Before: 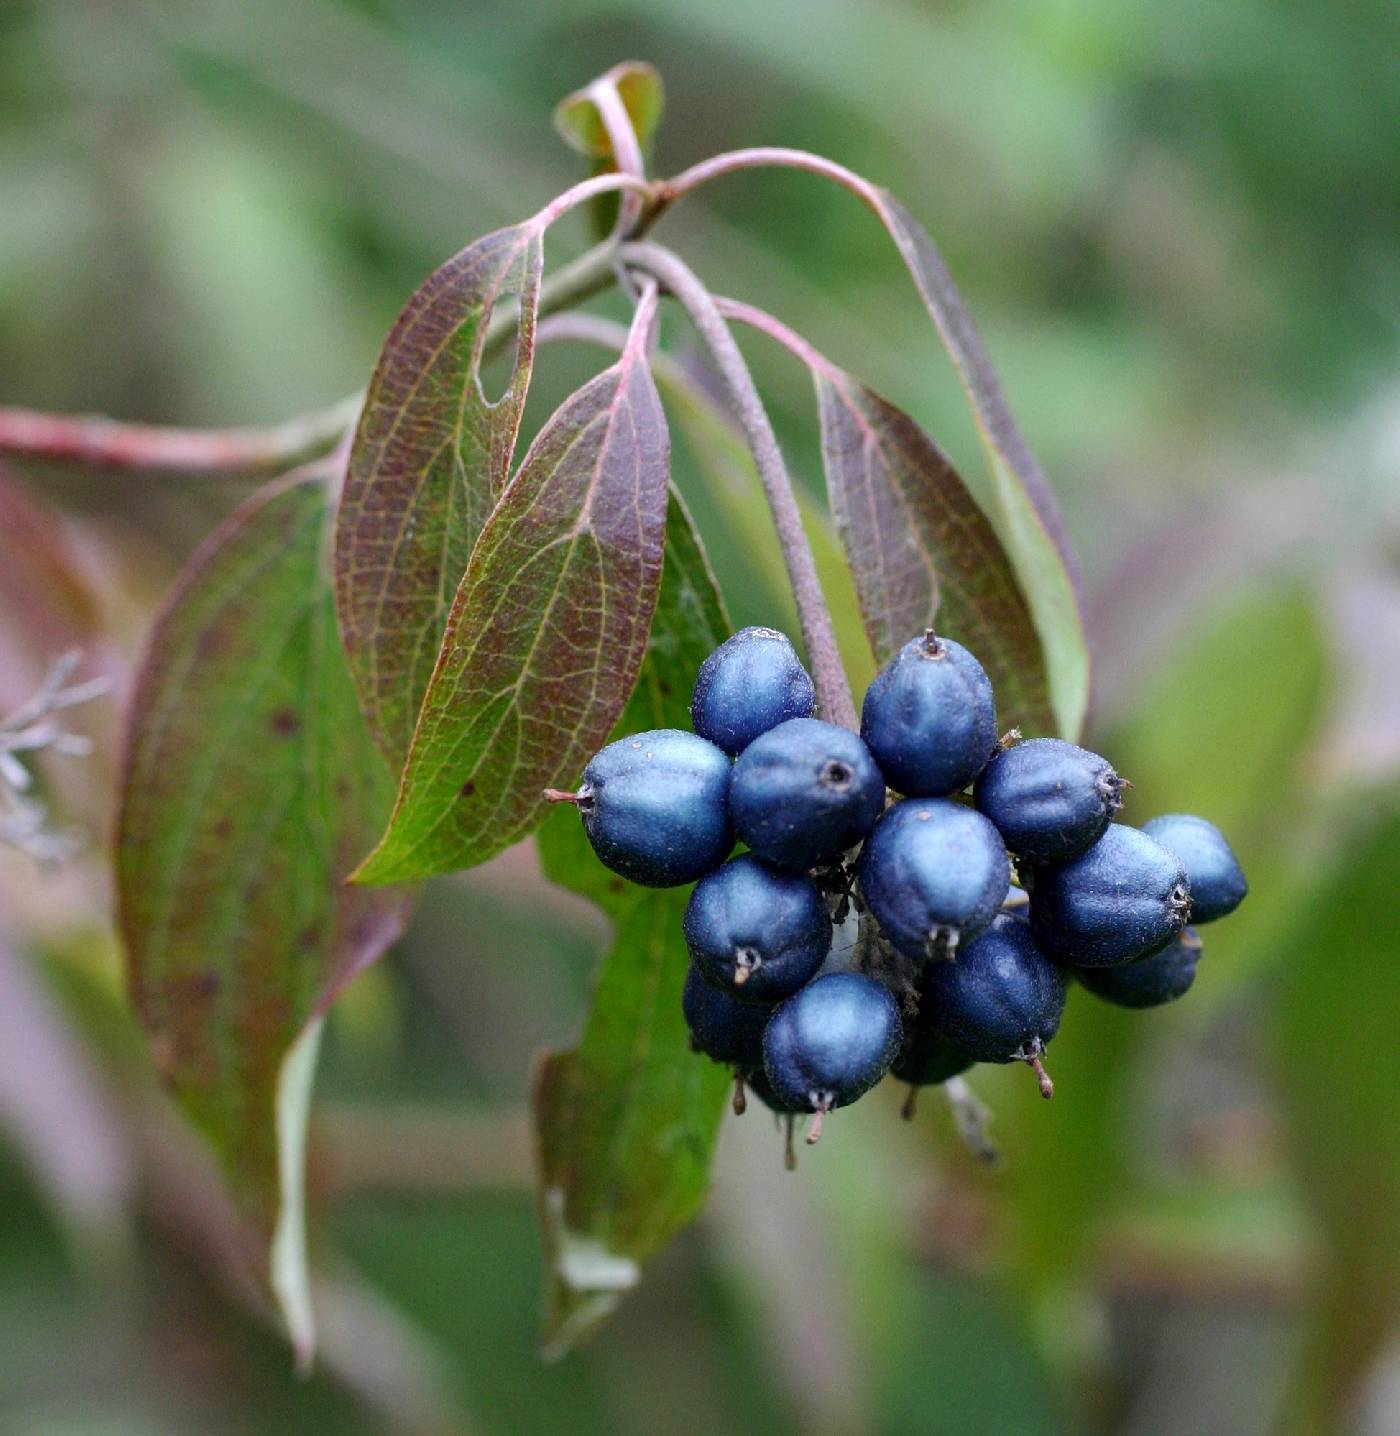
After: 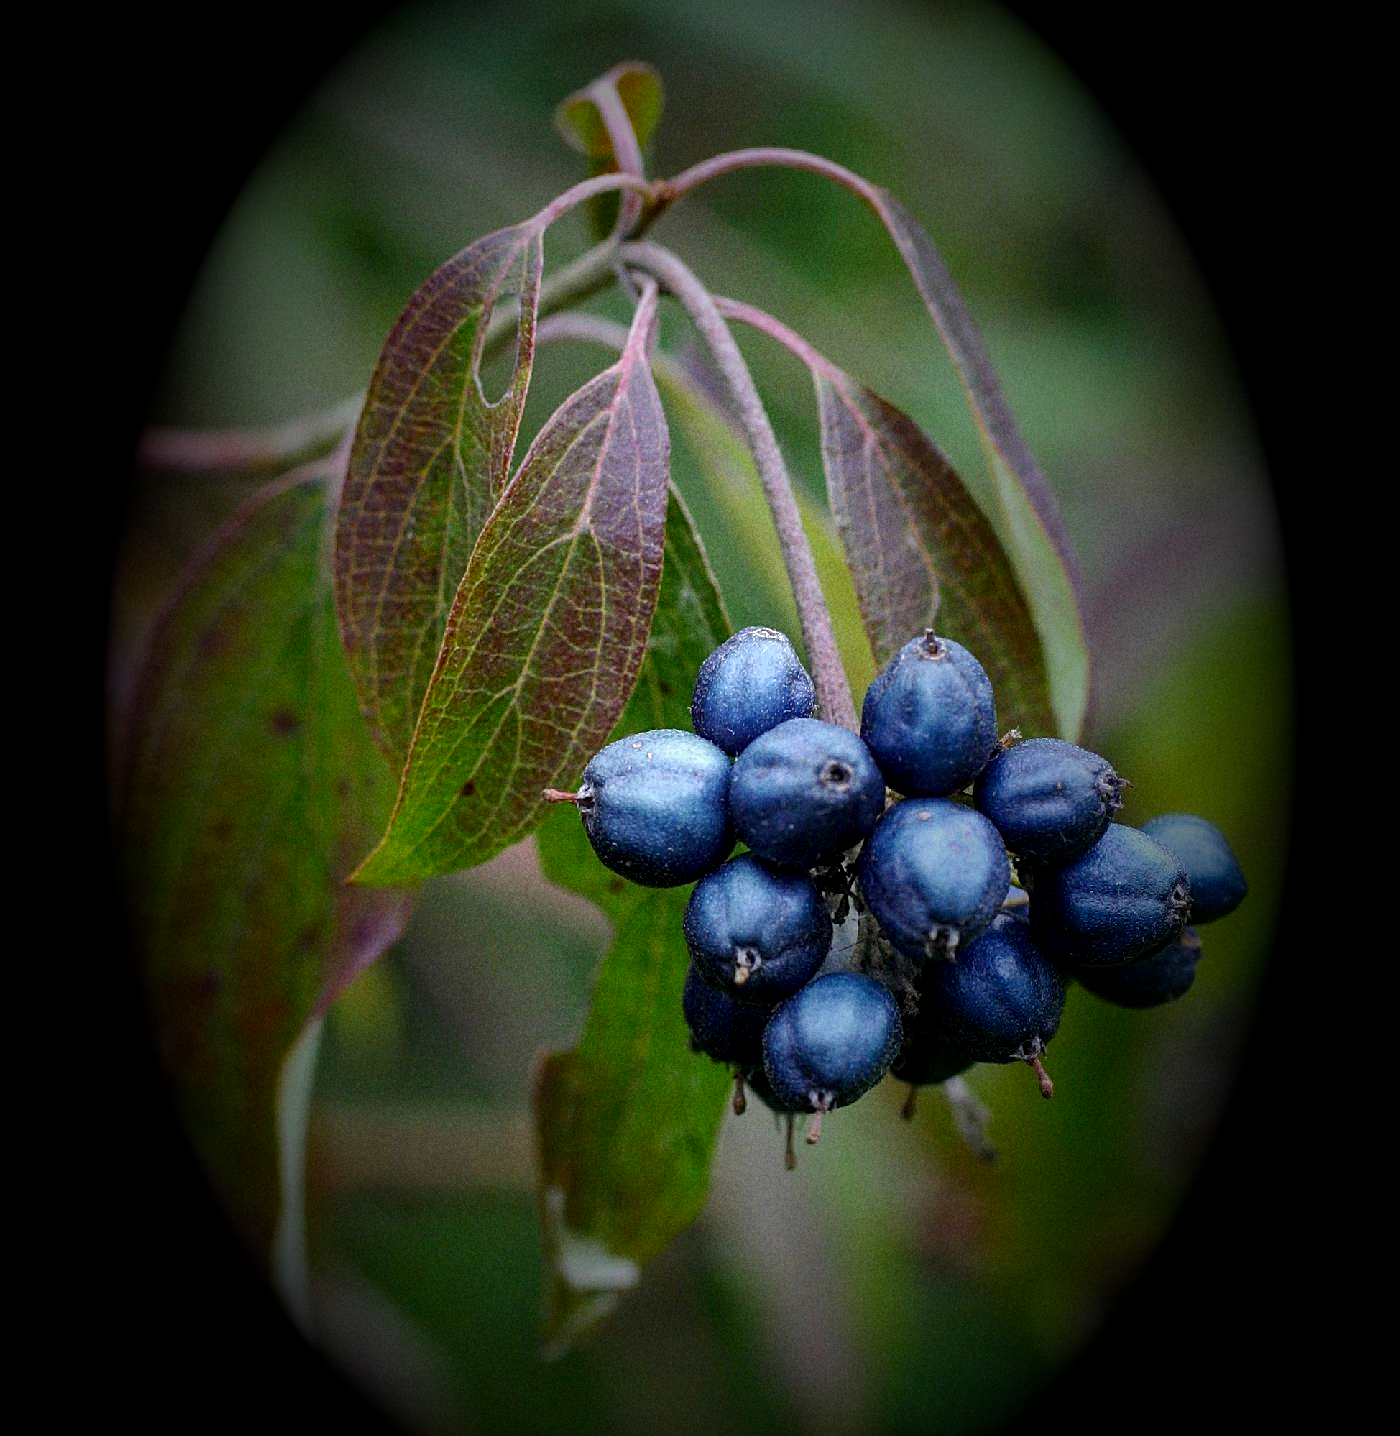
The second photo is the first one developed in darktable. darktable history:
grain: coarseness 11.82 ISO, strength 36.67%, mid-tones bias 74.17%
local contrast: on, module defaults
vignetting: fall-off start 15.9%, fall-off radius 100%, brightness -1, saturation 0.5, width/height ratio 0.719
sharpen: on, module defaults
